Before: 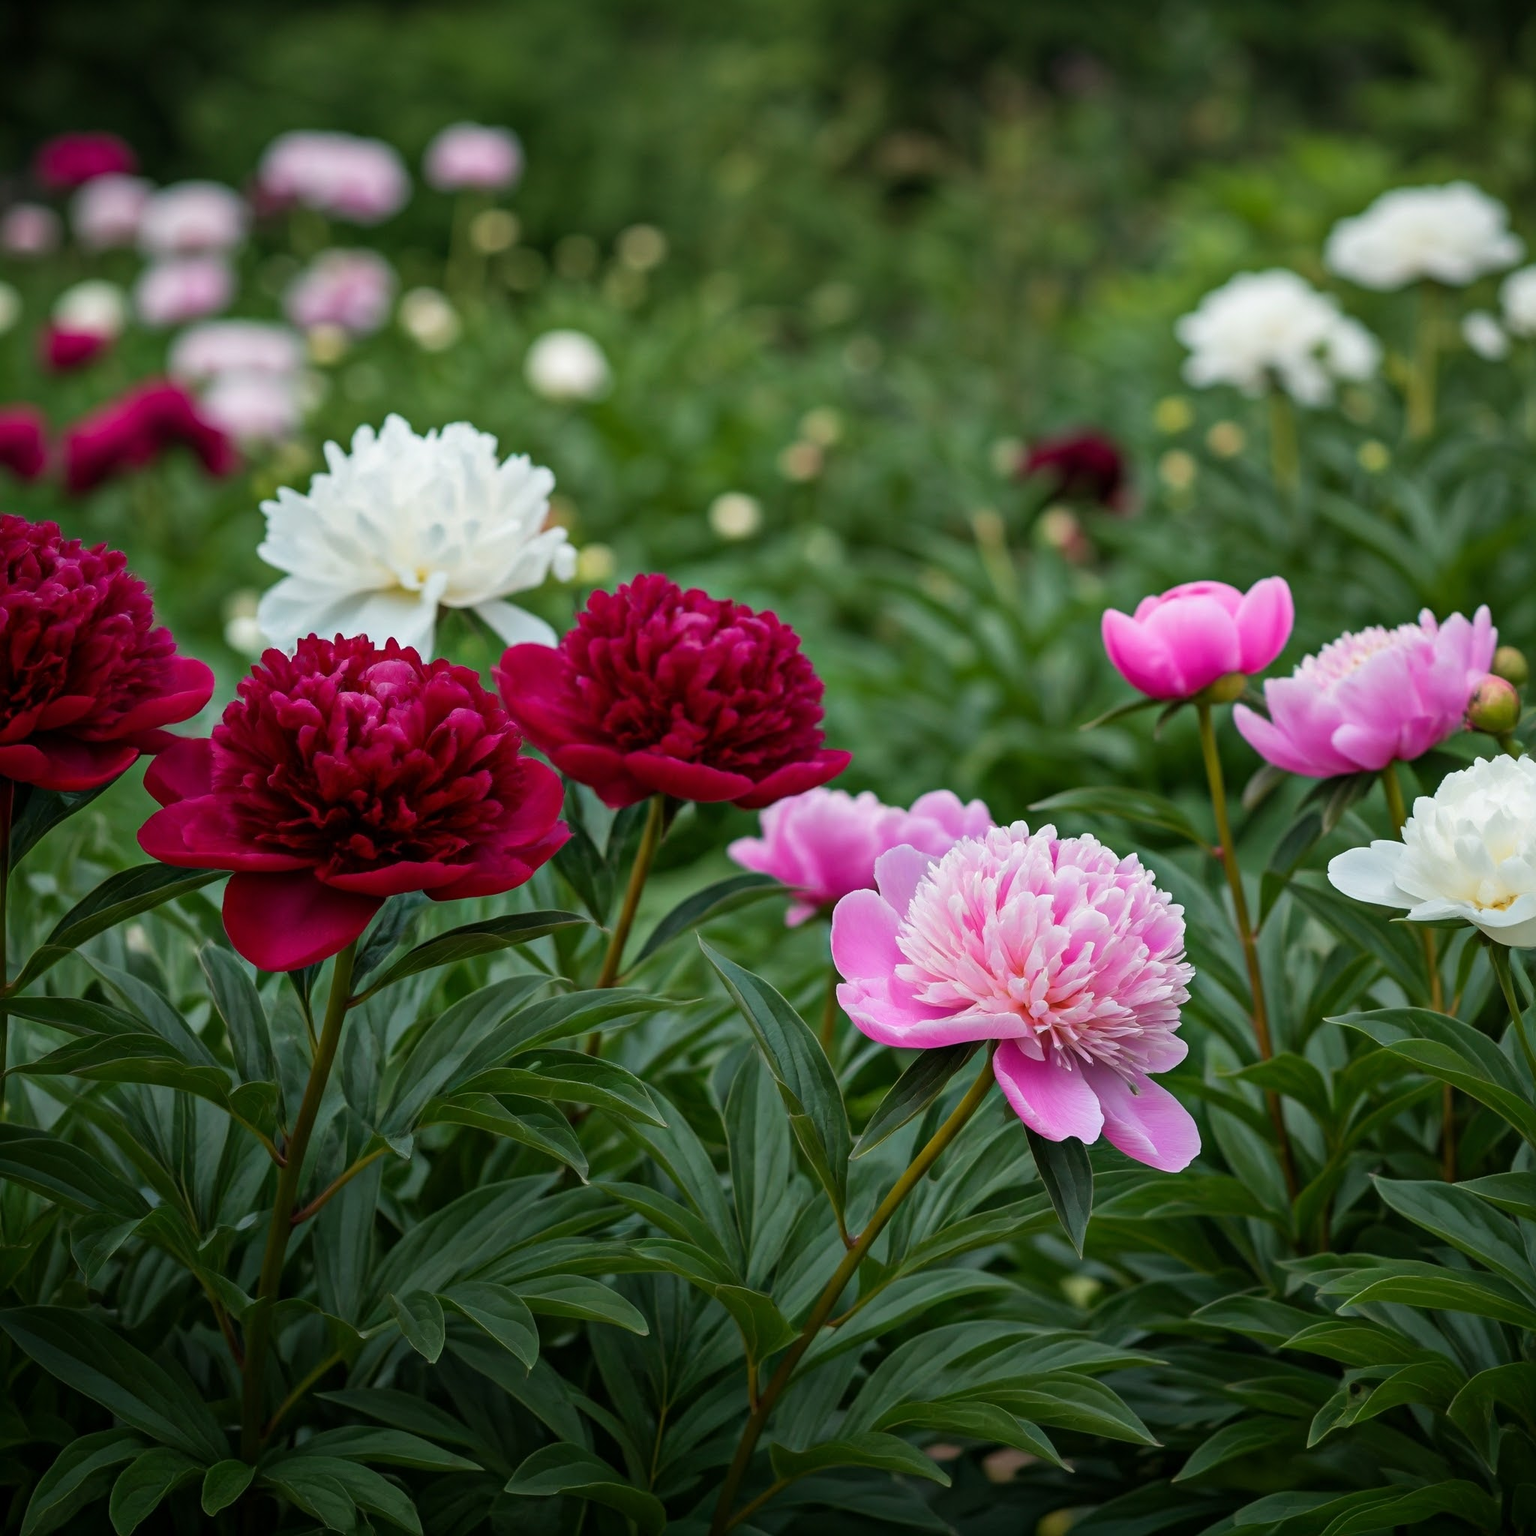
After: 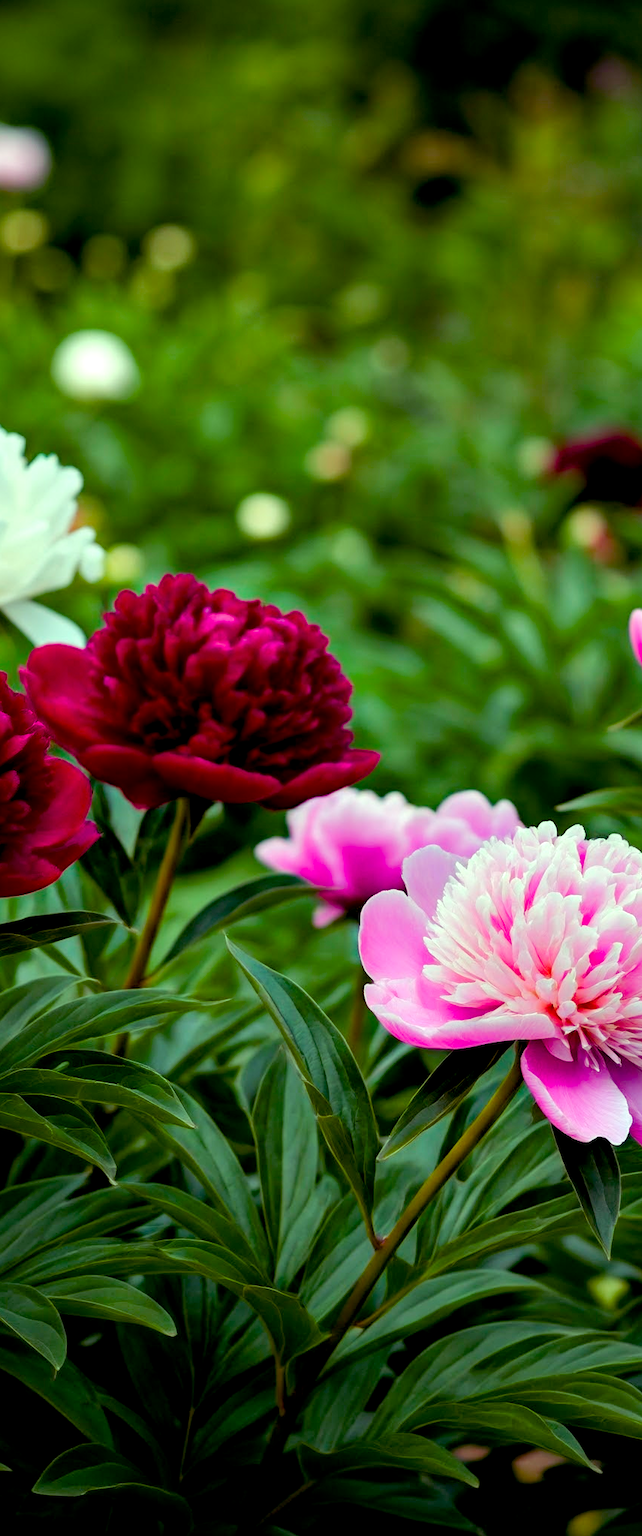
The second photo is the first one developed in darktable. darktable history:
crop: left 30.787%, right 27.414%
contrast equalizer: y [[0.579, 0.58, 0.505, 0.5, 0.5, 0.5], [0.5 ×6], [0.5 ×6], [0 ×6], [0 ×6]]
exposure: black level correction 0.012, compensate highlight preservation false
color balance rgb: shadows lift › luminance 0.507%, shadows lift › chroma 7.006%, shadows lift › hue 300.16°, highlights gain › luminance 15.116%, highlights gain › chroma 6.959%, highlights gain › hue 122.83°, perceptual saturation grading › global saturation 20%, perceptual saturation grading › highlights -25.037%, perceptual saturation grading › shadows 49.579%, perceptual brilliance grading › mid-tones 10.106%, perceptual brilliance grading › shadows 15.011%, global vibrance 9.912%
